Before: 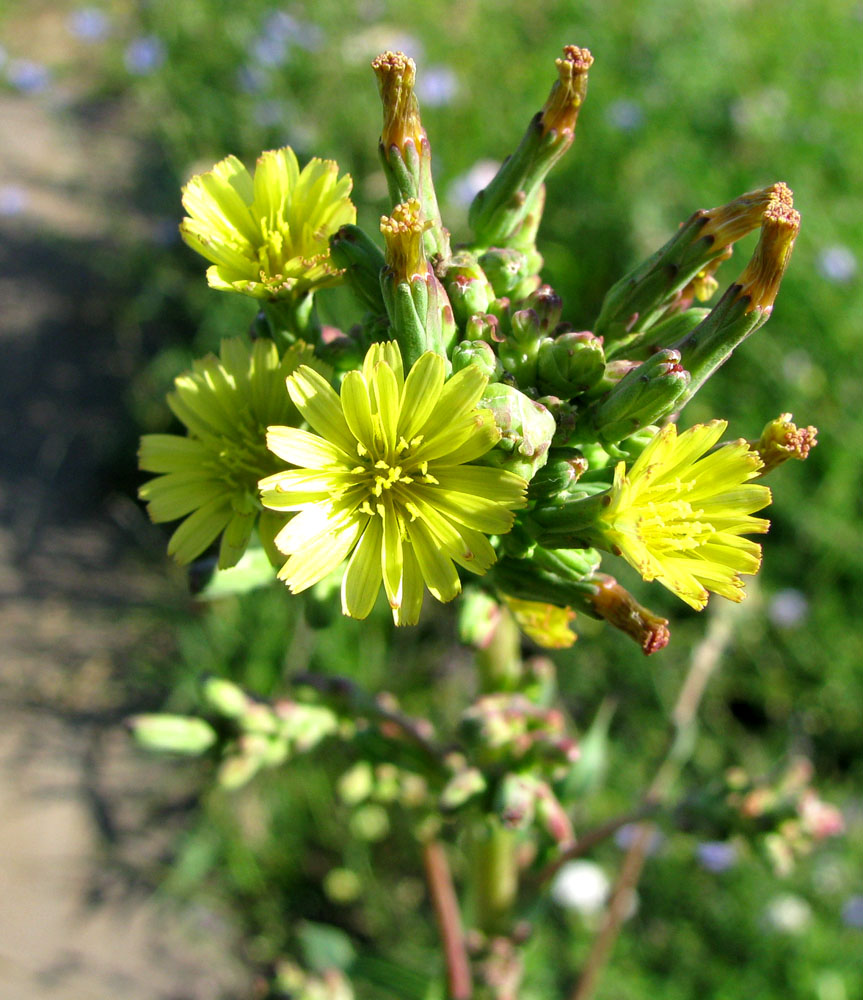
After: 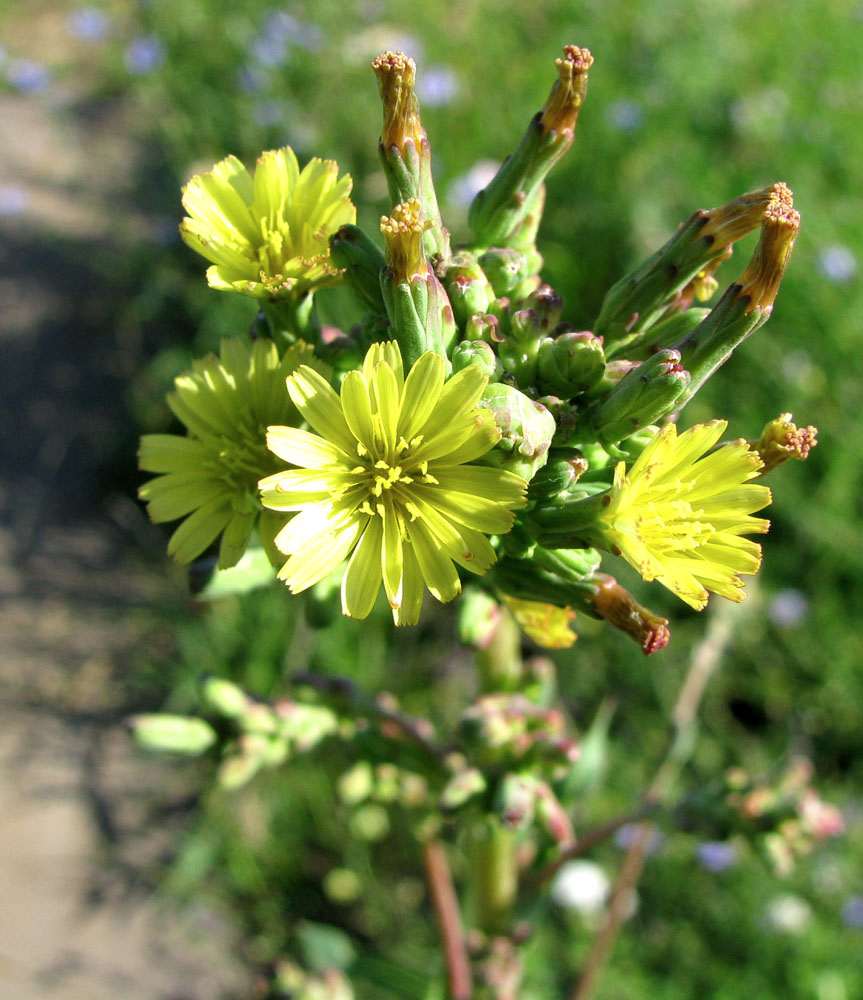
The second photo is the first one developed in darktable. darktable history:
contrast brightness saturation: saturation -0.059
